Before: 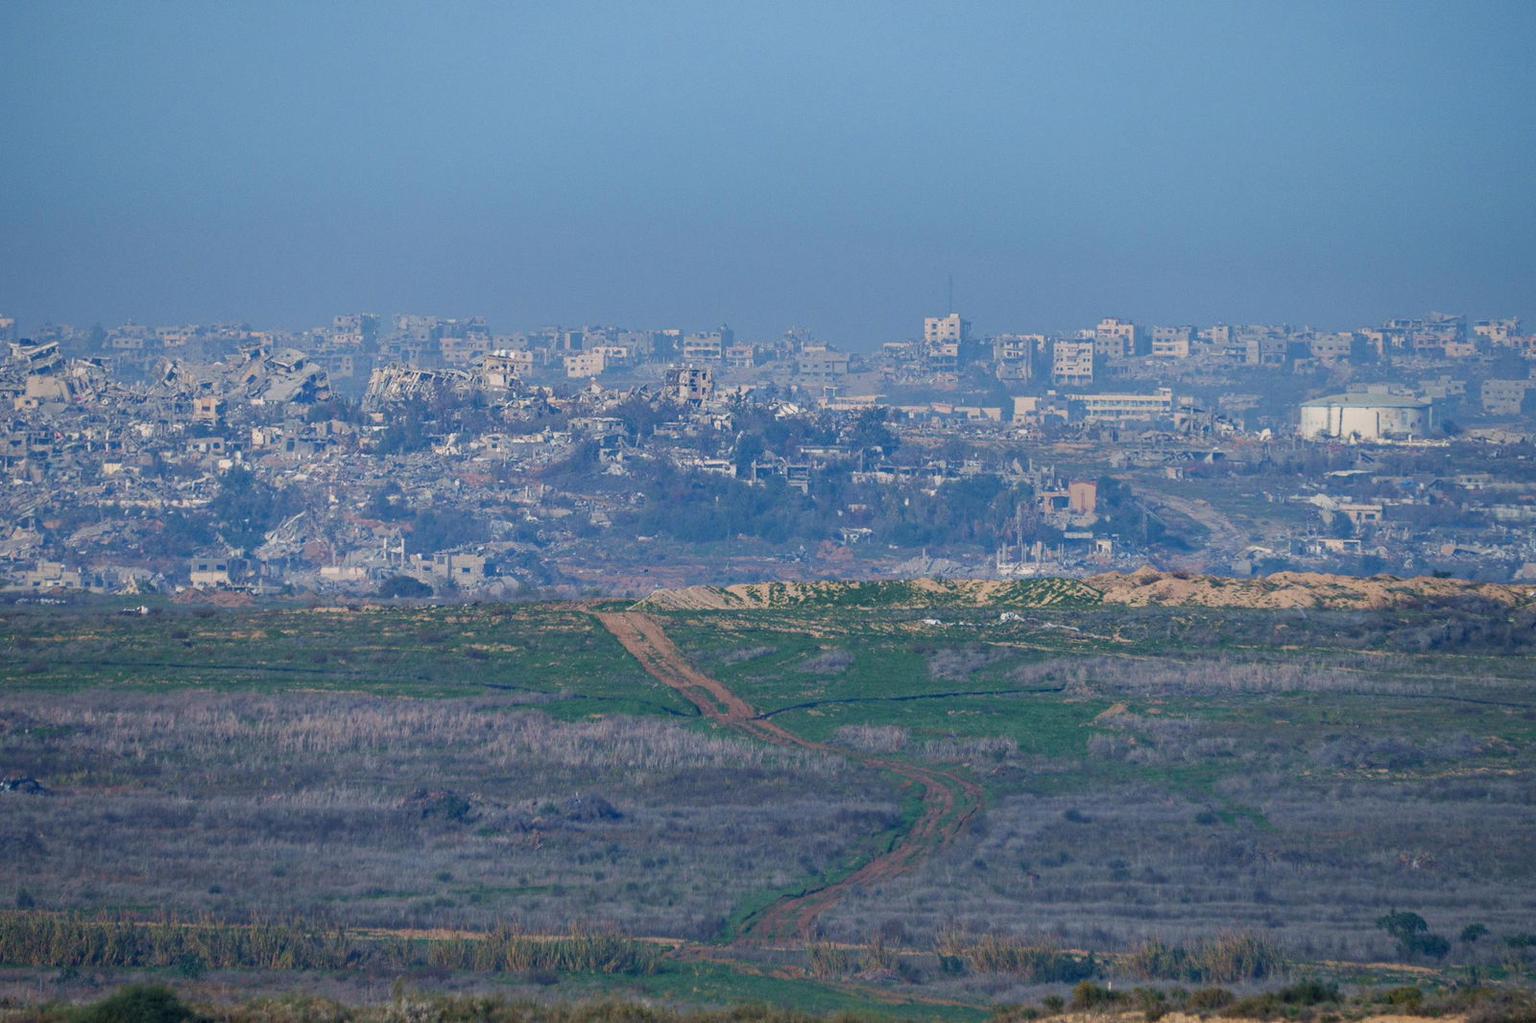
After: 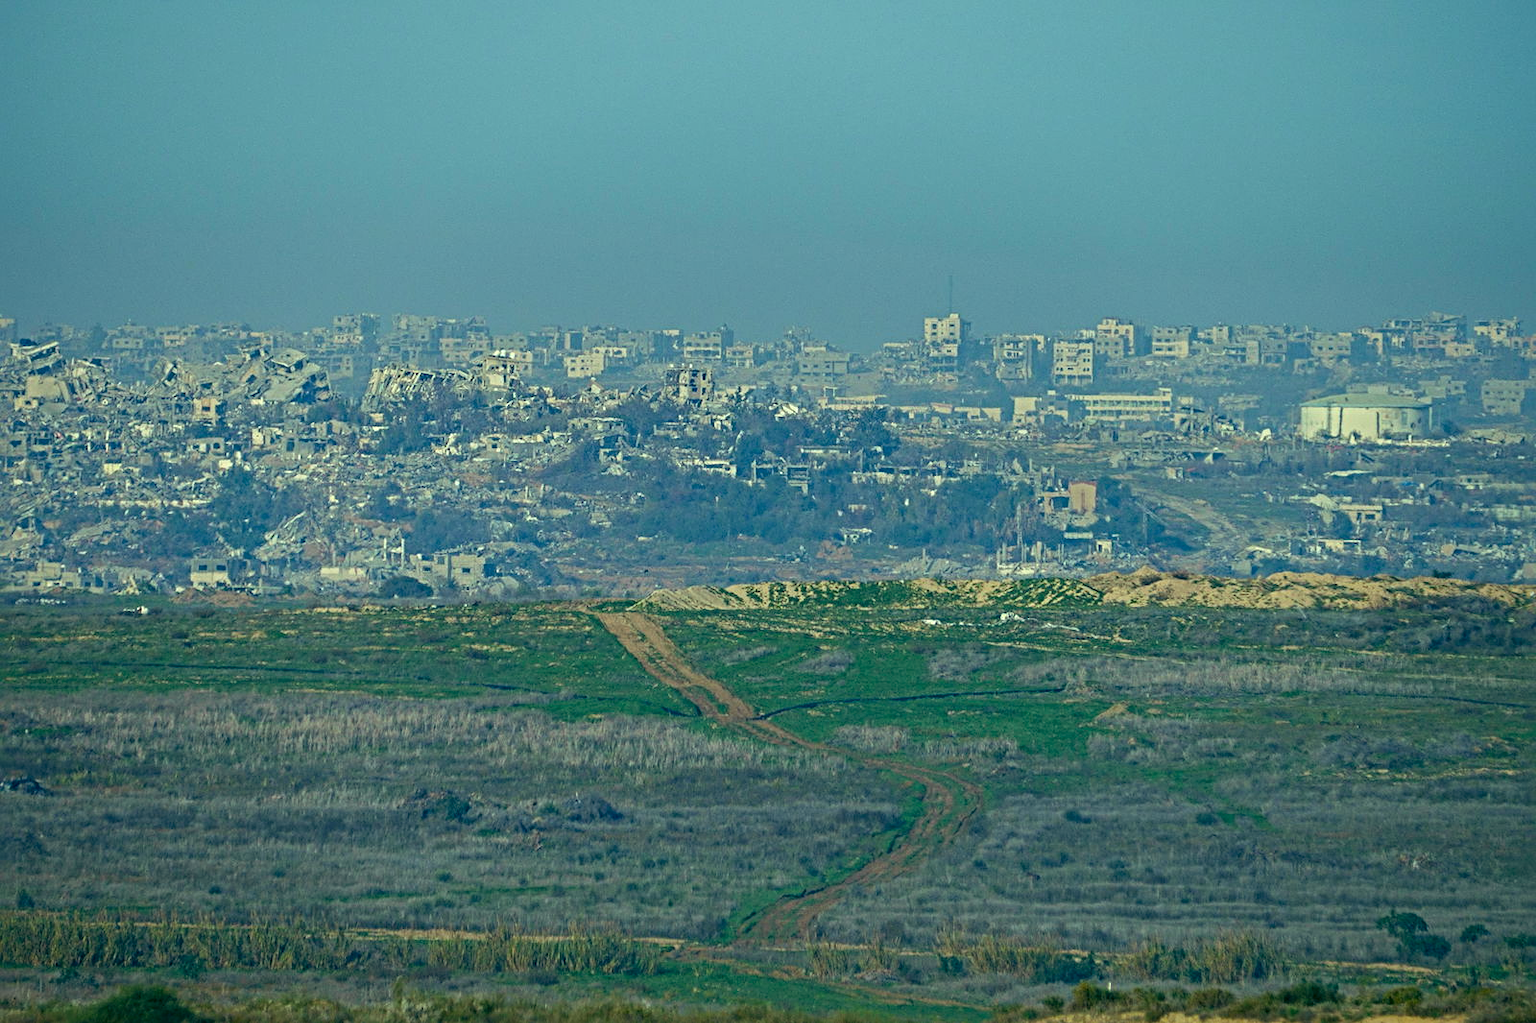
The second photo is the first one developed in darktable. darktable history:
color correction: highlights a* 5.3, highlights b* 24.58, shadows a* -15.92, shadows b* 3.91
color balance rgb: highlights gain › chroma 4.072%, highlights gain › hue 199.95°, perceptual saturation grading › global saturation 9.552%
sharpen: radius 4.843
